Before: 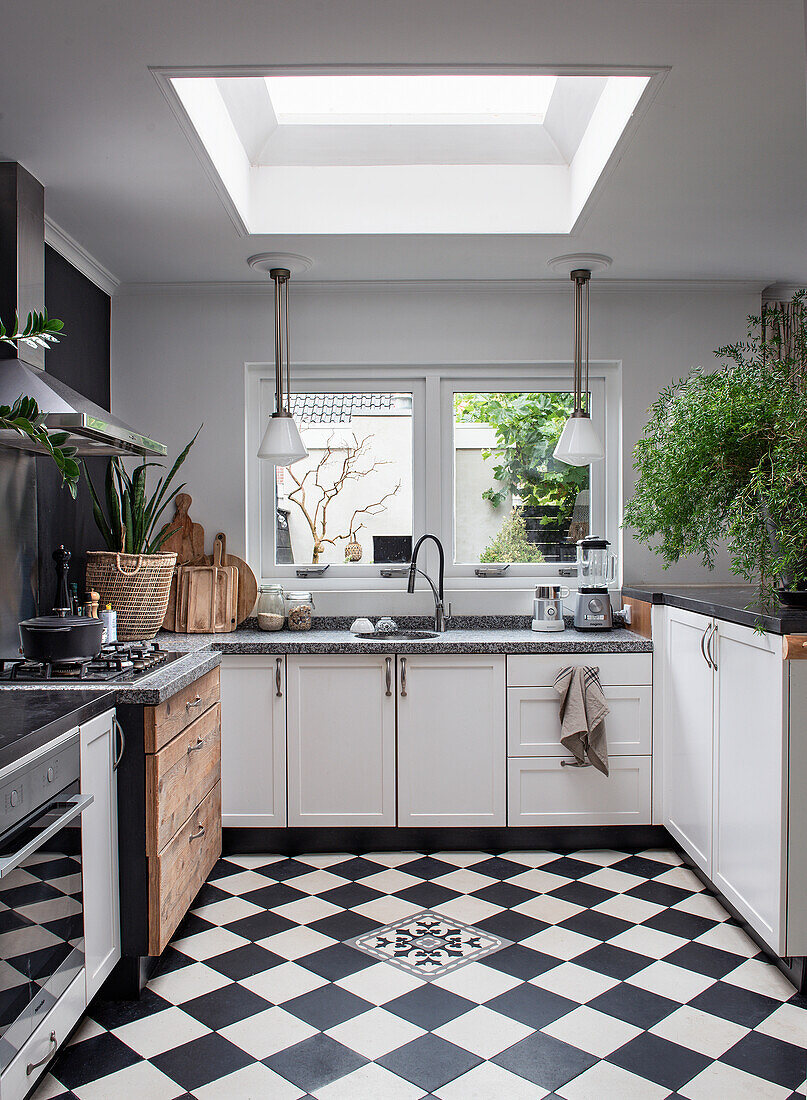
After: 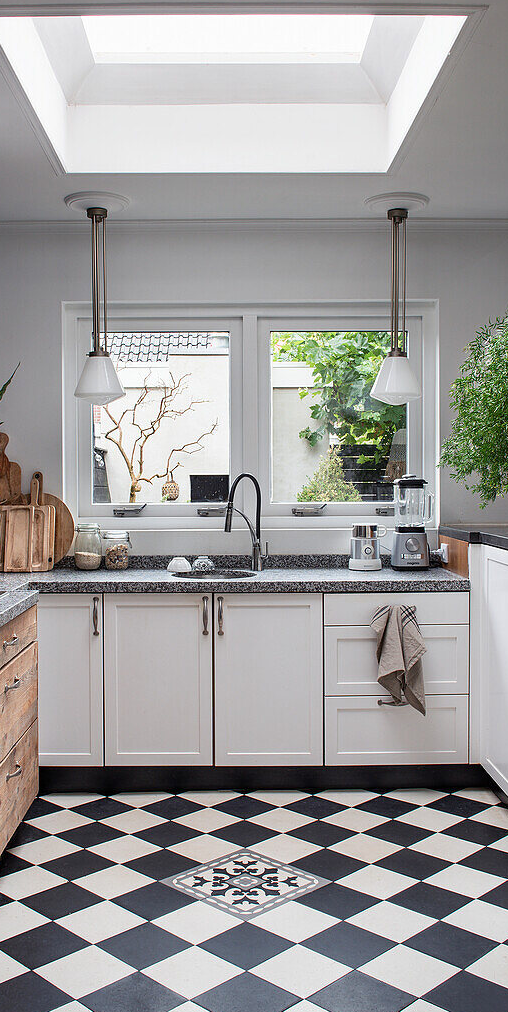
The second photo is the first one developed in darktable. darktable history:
crop and rotate: left 22.786%, top 5.626%, right 14.144%, bottom 2.314%
